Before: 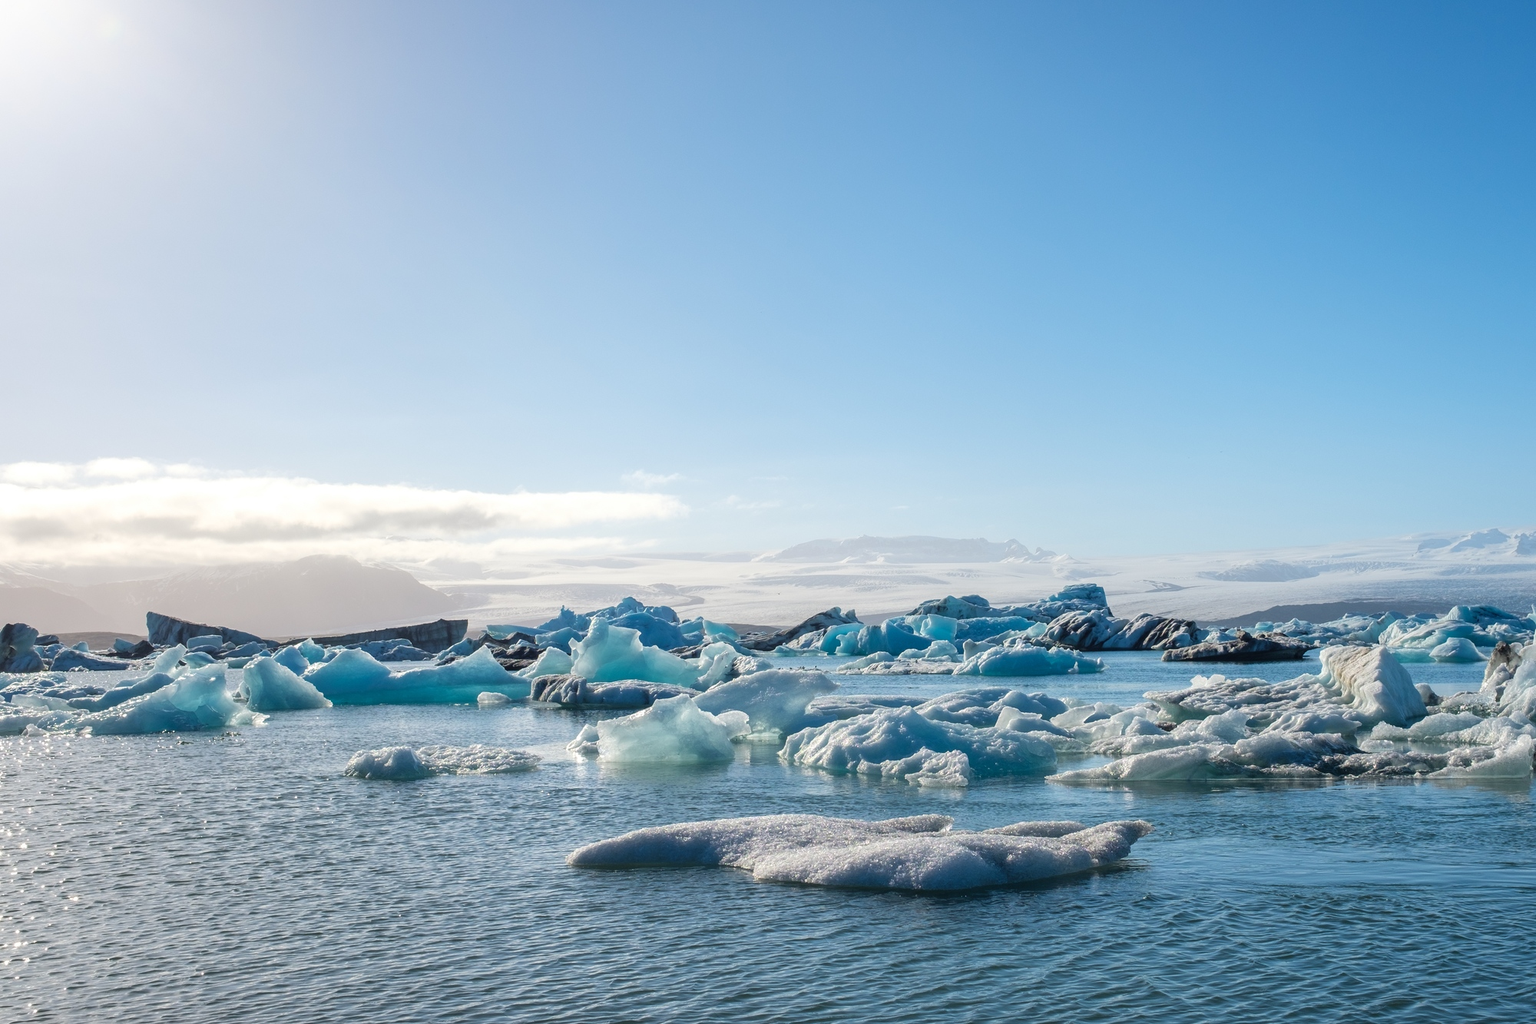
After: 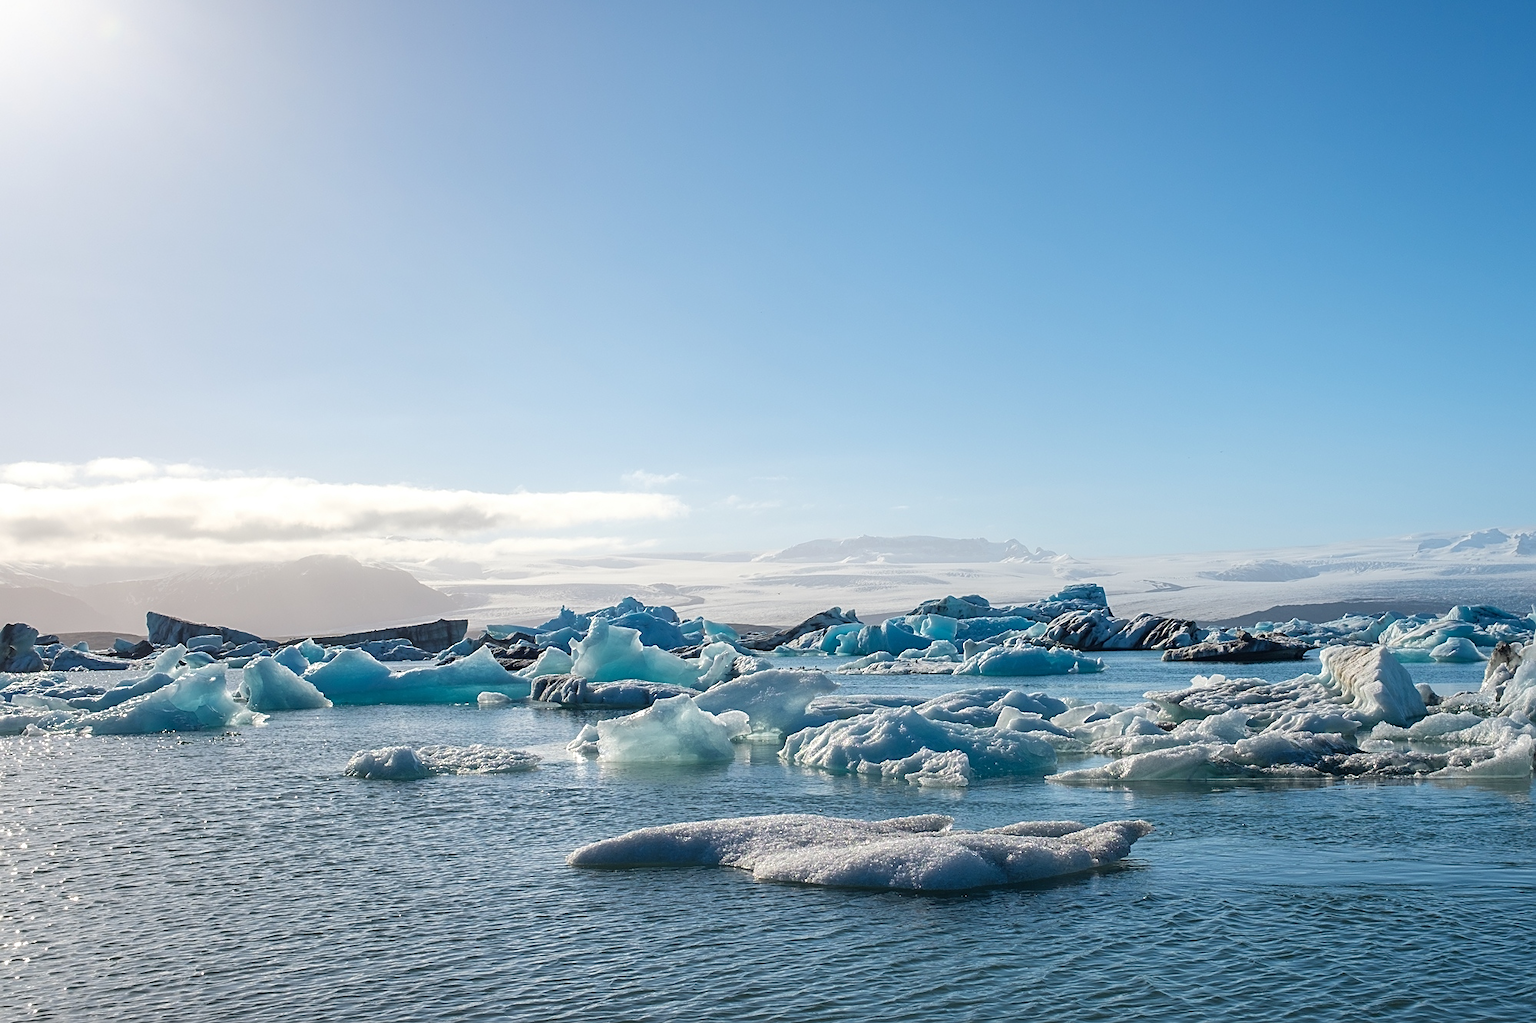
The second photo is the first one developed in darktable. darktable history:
base curve: curves: ch0 [(0, 0) (0.303, 0.277) (1, 1)]
sharpen: on, module defaults
